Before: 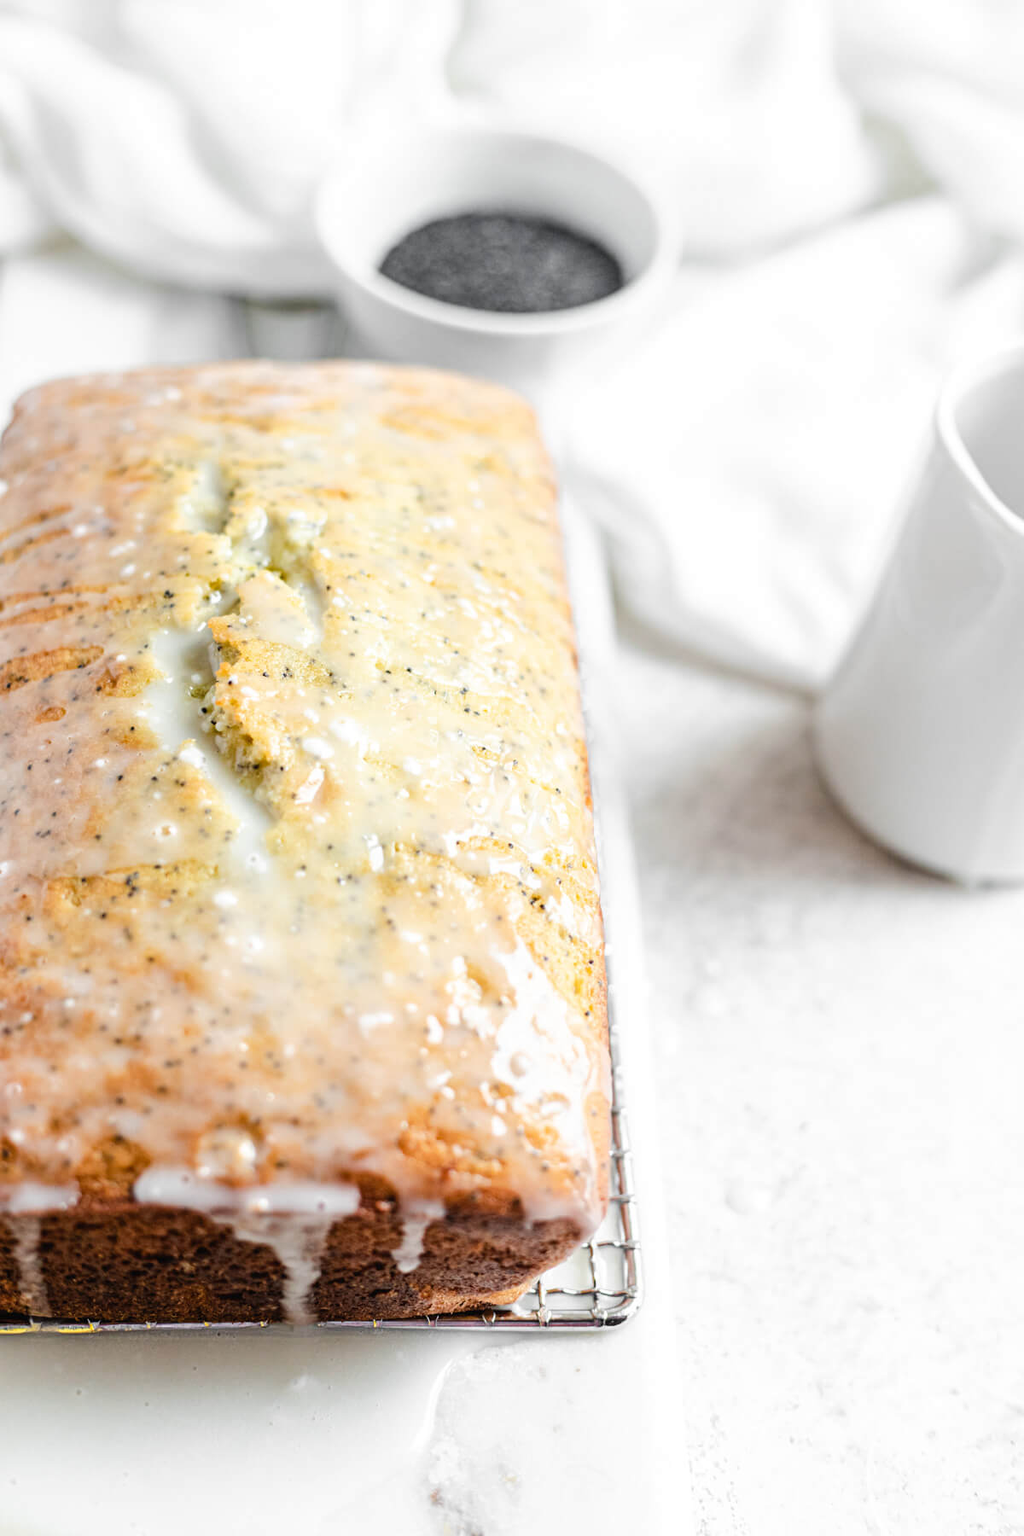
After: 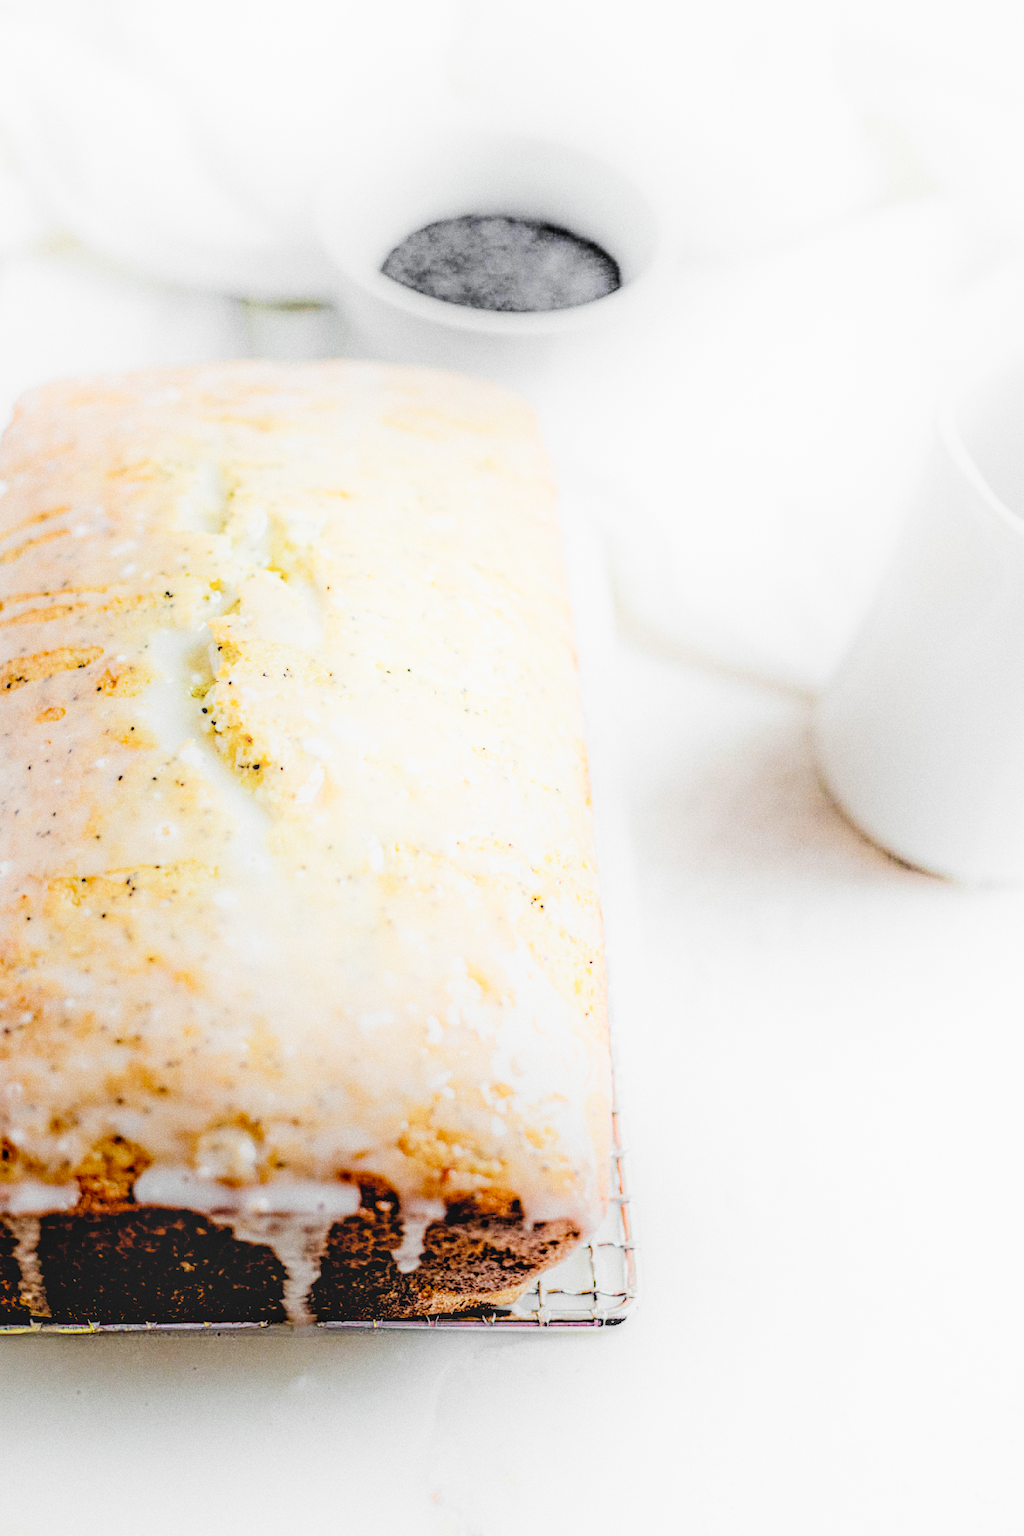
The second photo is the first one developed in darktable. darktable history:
filmic rgb: black relative exposure -2.85 EV, white relative exposure 4.56 EV, hardness 1.77, contrast 1.25, preserve chrominance no, color science v5 (2021)
velvia: on, module defaults
local contrast: highlights 0%, shadows 0%, detail 133%
grain: on, module defaults
shadows and highlights: shadows -54.3, highlights 86.09, soften with gaussian
